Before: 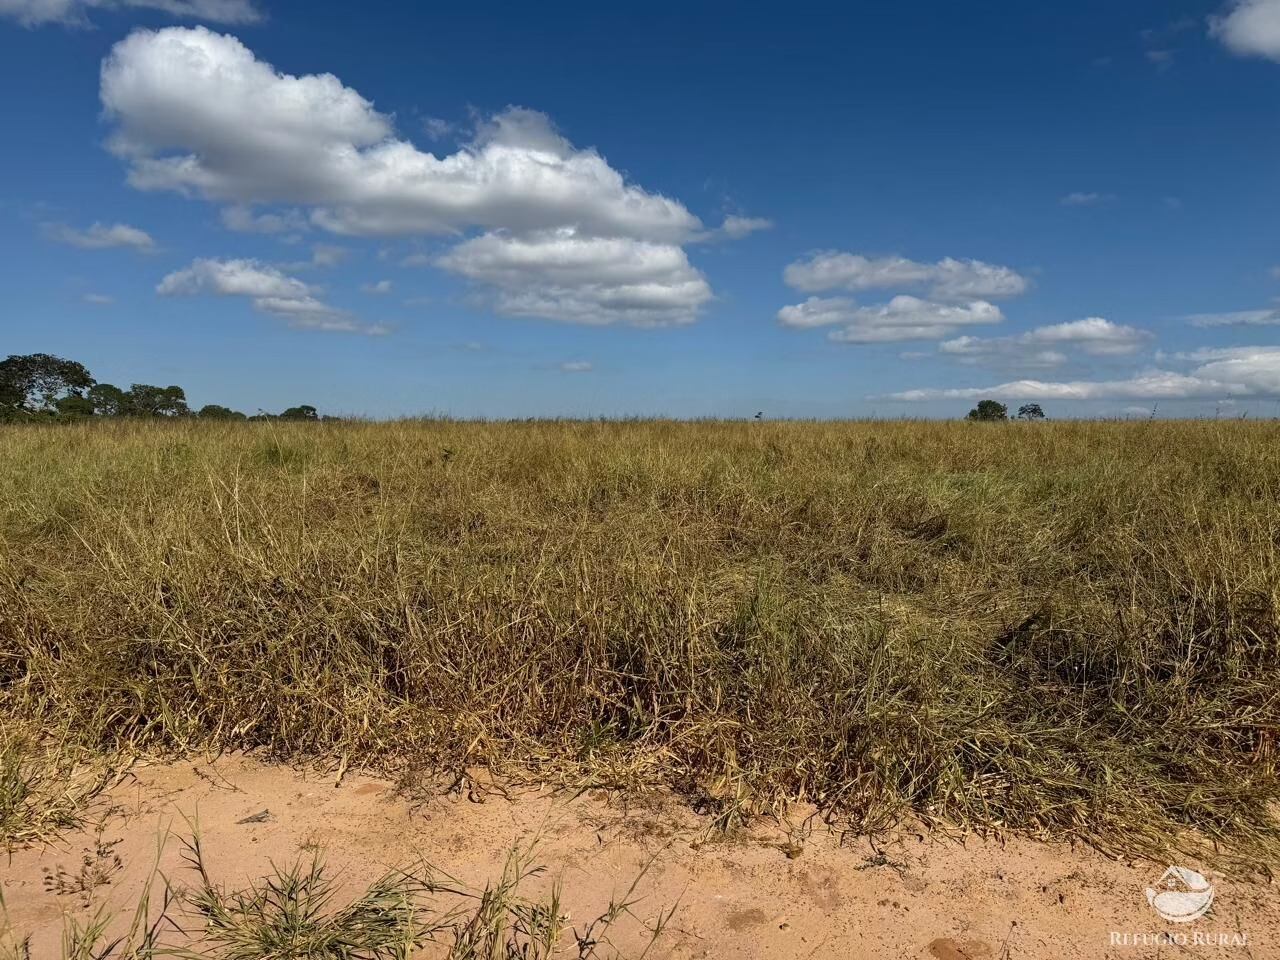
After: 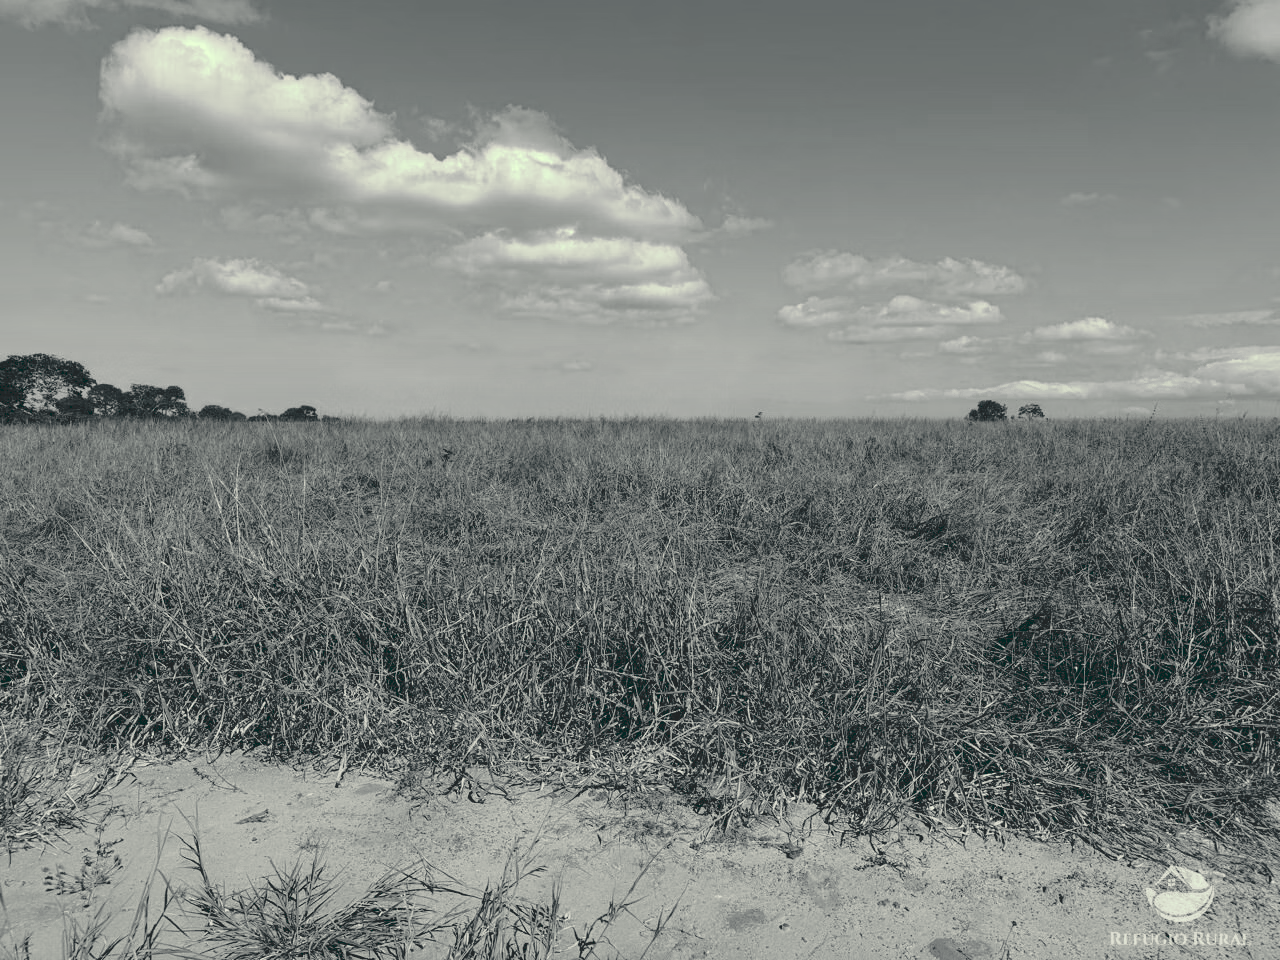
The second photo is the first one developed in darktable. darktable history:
tone curve: curves: ch0 [(0, 0) (0.003, 0.128) (0.011, 0.133) (0.025, 0.133) (0.044, 0.141) (0.069, 0.152) (0.1, 0.169) (0.136, 0.201) (0.177, 0.239) (0.224, 0.294) (0.277, 0.358) (0.335, 0.428) (0.399, 0.488) (0.468, 0.55) (0.543, 0.611) (0.623, 0.678) (0.709, 0.755) (0.801, 0.843) (0.898, 0.91) (1, 1)], preserve colors none
color look up table: target L [84.73, 78.68, 80.44, 75.52, 76.25, 58.61, 53.35, 39.88, 40.71, 34.6, 26.8, 201.81, 84.73, 80.52, 64.75, 64.35, 61.16, 68.2, 54.32, 41.25, 41.99, 42.37, 25.08, 7.15, 98.87, 100.9, 90.09, 78.8, 87.3, 76.35, 90.61, 71.86, 70.45, 89.02, 69.61, 84.73, 47.65, 55.53, 34.09, 40.83, 20.74, 6.954, 98.54, 87.49, 85.65, 77.08, 59.63, 58.32, 34.5], target a [-2.859, -2.985, -2.969, -2.655, -2.704, -3.042, -4.219, -2.76, -2.368, -1.503, -1.444, 0, -2.859, -2.797, -2.95, -3.11, -3.58, -2.809, -2.943, -1.833, -2.192, -2.33, -1.456, -4.958, -14.51, -2.62, -3.897, -2.381, -3.828, -2.204, -4.882, -2.665, -2.773, -2.604, -3.099, -2.859, -2.333, -2.718, -1.726, -1.806, -1.878, -5.94, -14.92, -2.932, -2.319, -2.198, -3.551, -2.511, -1.933], target b [8.274, 6.603, 6.6, 5.663, 5.639, 2.715, 2.439, -0.201, 0.441, -1.177, -0.511, -0.001, 8.274, 7.262, 3.454, 4.252, 3.559, 4.831, 1.822, 0, -0.144, 0.427, -0.551, -2.94, 22.71, 24.3, 11.41, 6.291, 9.396, 5.242, 12.22, 4.563, 4.147, 10.2, 4.025, 8.274, 0.435, 2.053, -0.033, 0.007, -0.601, -3.252, 22.76, 8.838, 7.453, 5.211, 3.096, 2.362, -0.7], num patches 49
